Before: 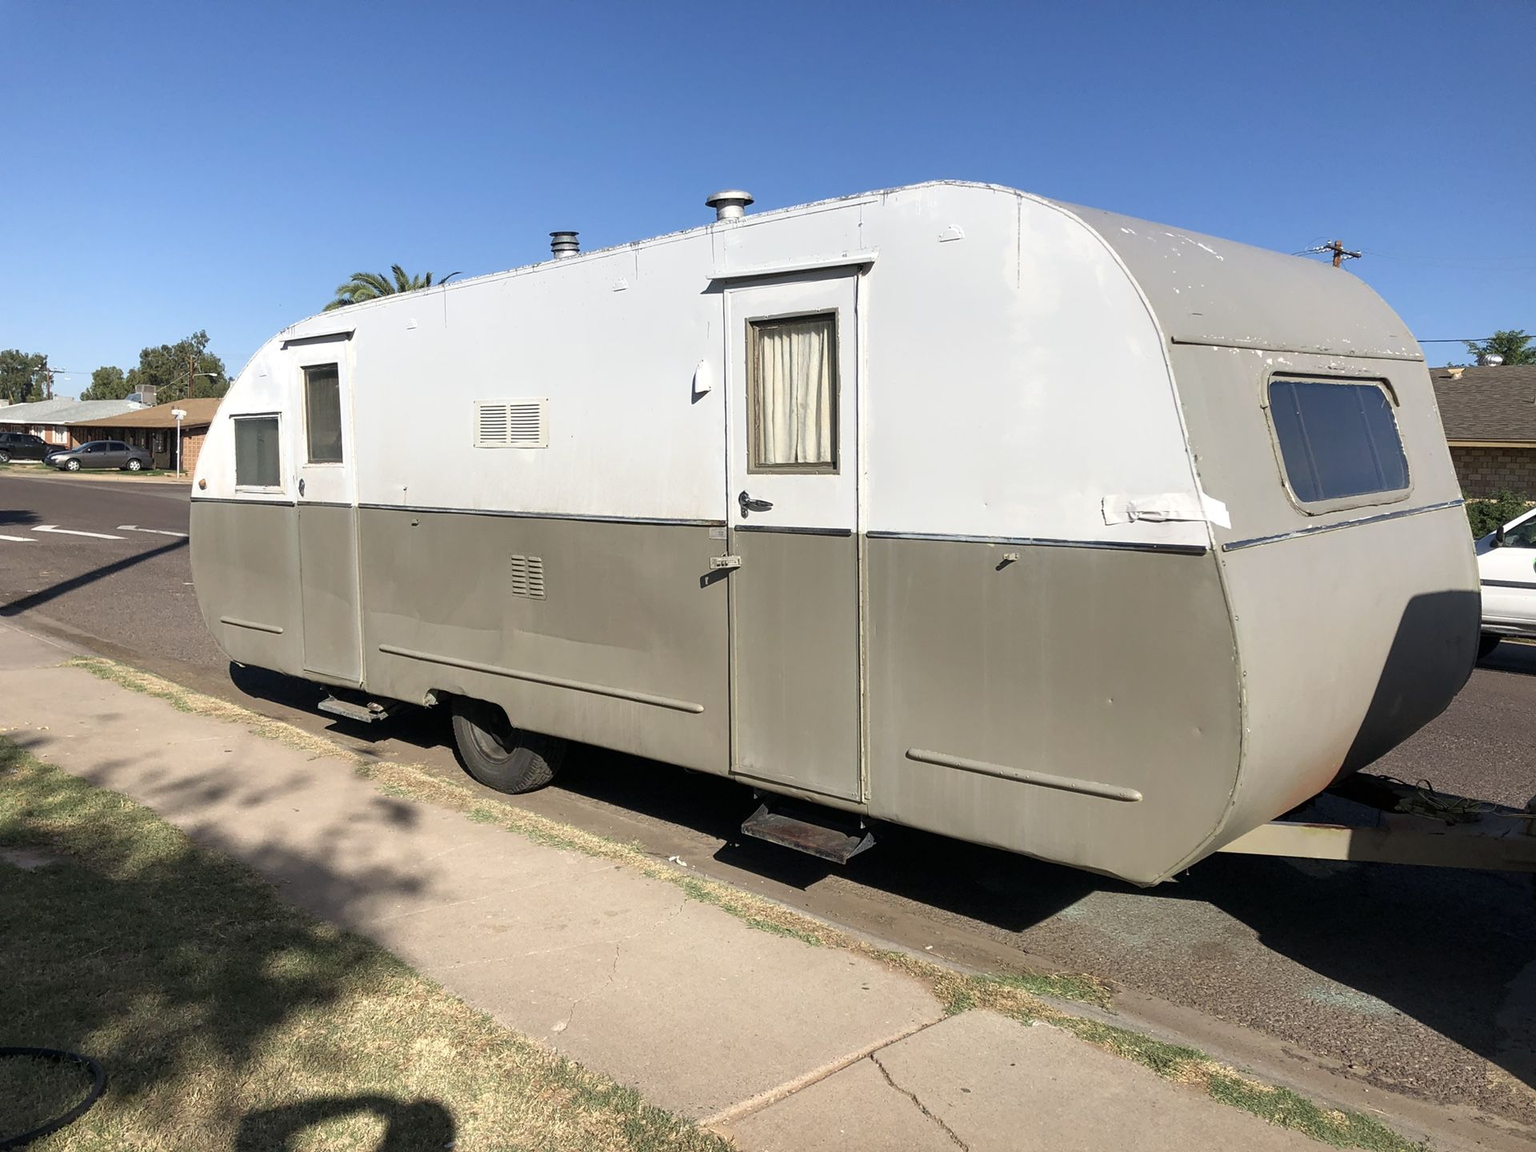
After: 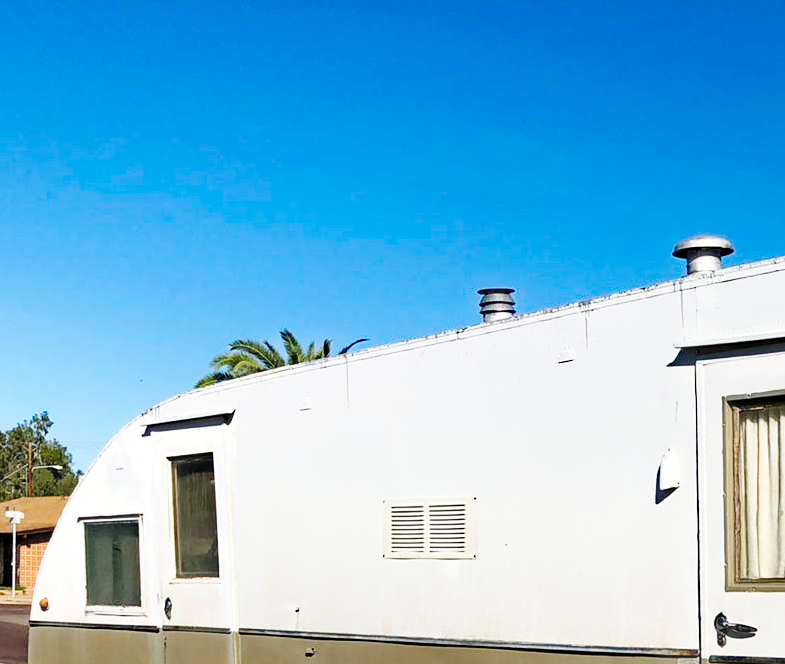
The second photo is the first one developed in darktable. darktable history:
crop and rotate: left 10.889%, top 0.114%, right 48.182%, bottom 53.714%
base curve: curves: ch0 [(0, 0) (0.036, 0.025) (0.121, 0.166) (0.206, 0.329) (0.605, 0.79) (1, 1)], preserve colors none
haze removal: strength 0.511, distance 0.434, compatibility mode true, adaptive false
